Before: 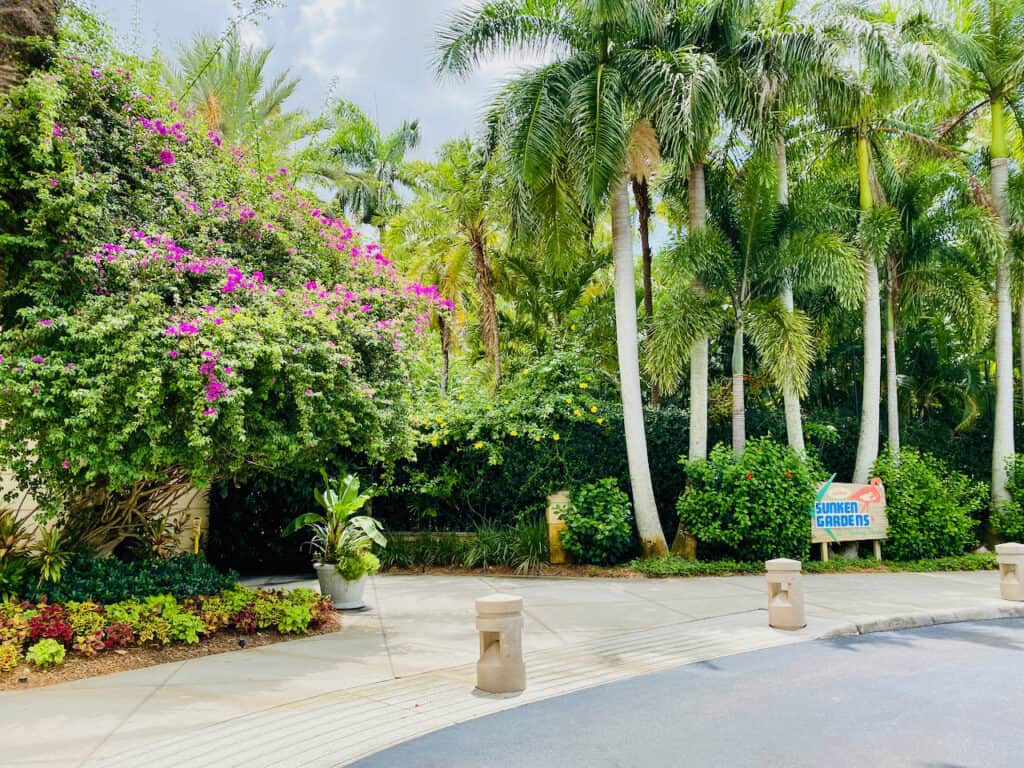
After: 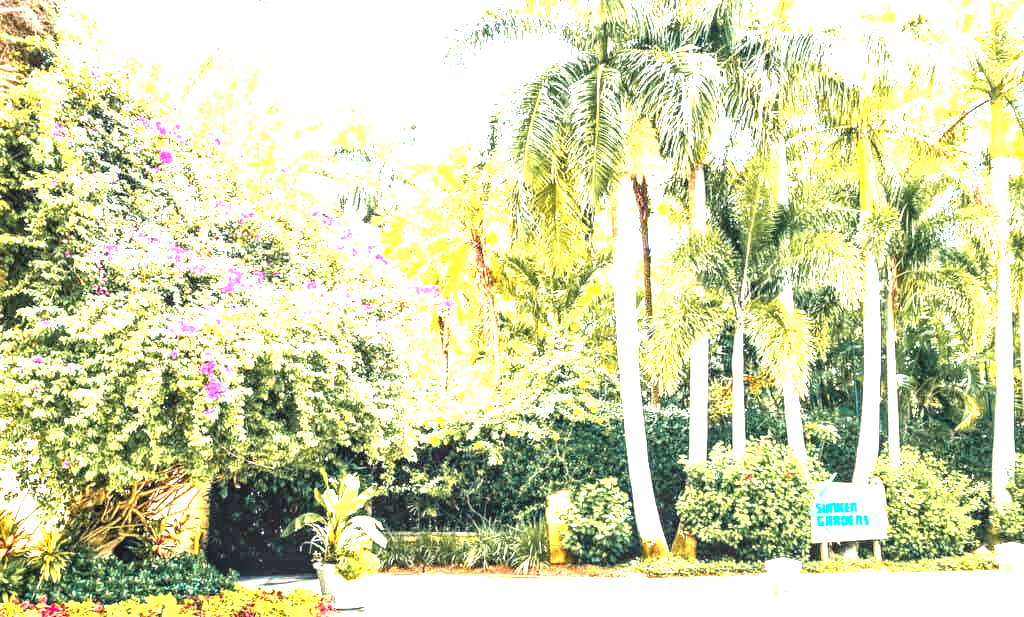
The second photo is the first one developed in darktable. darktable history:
tone equalizer: -8 EV -0.422 EV, -7 EV -0.388 EV, -6 EV -0.294 EV, -5 EV -0.237 EV, -3 EV 0.209 EV, -2 EV 0.304 EV, -1 EV 0.388 EV, +0 EV 0.433 EV
crop: bottom 19.556%
exposure: exposure 2.211 EV, compensate highlight preservation false
color zones: curves: ch1 [(0.263, 0.53) (0.376, 0.287) (0.487, 0.512) (0.748, 0.547) (1, 0.513)]; ch2 [(0.262, 0.45) (0.751, 0.477)]
local contrast: detail 130%
